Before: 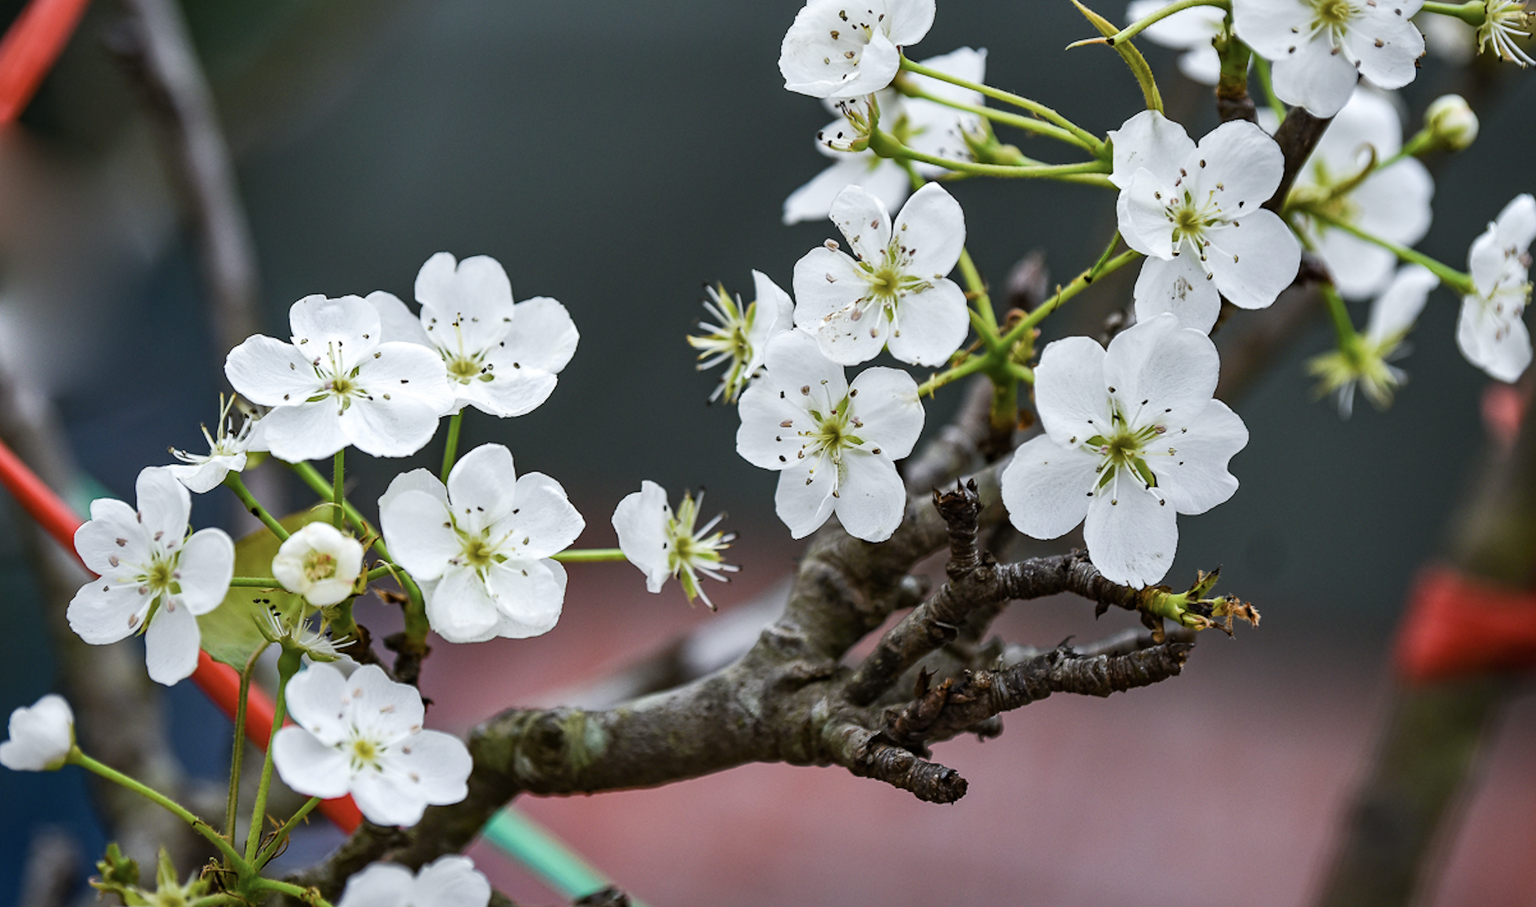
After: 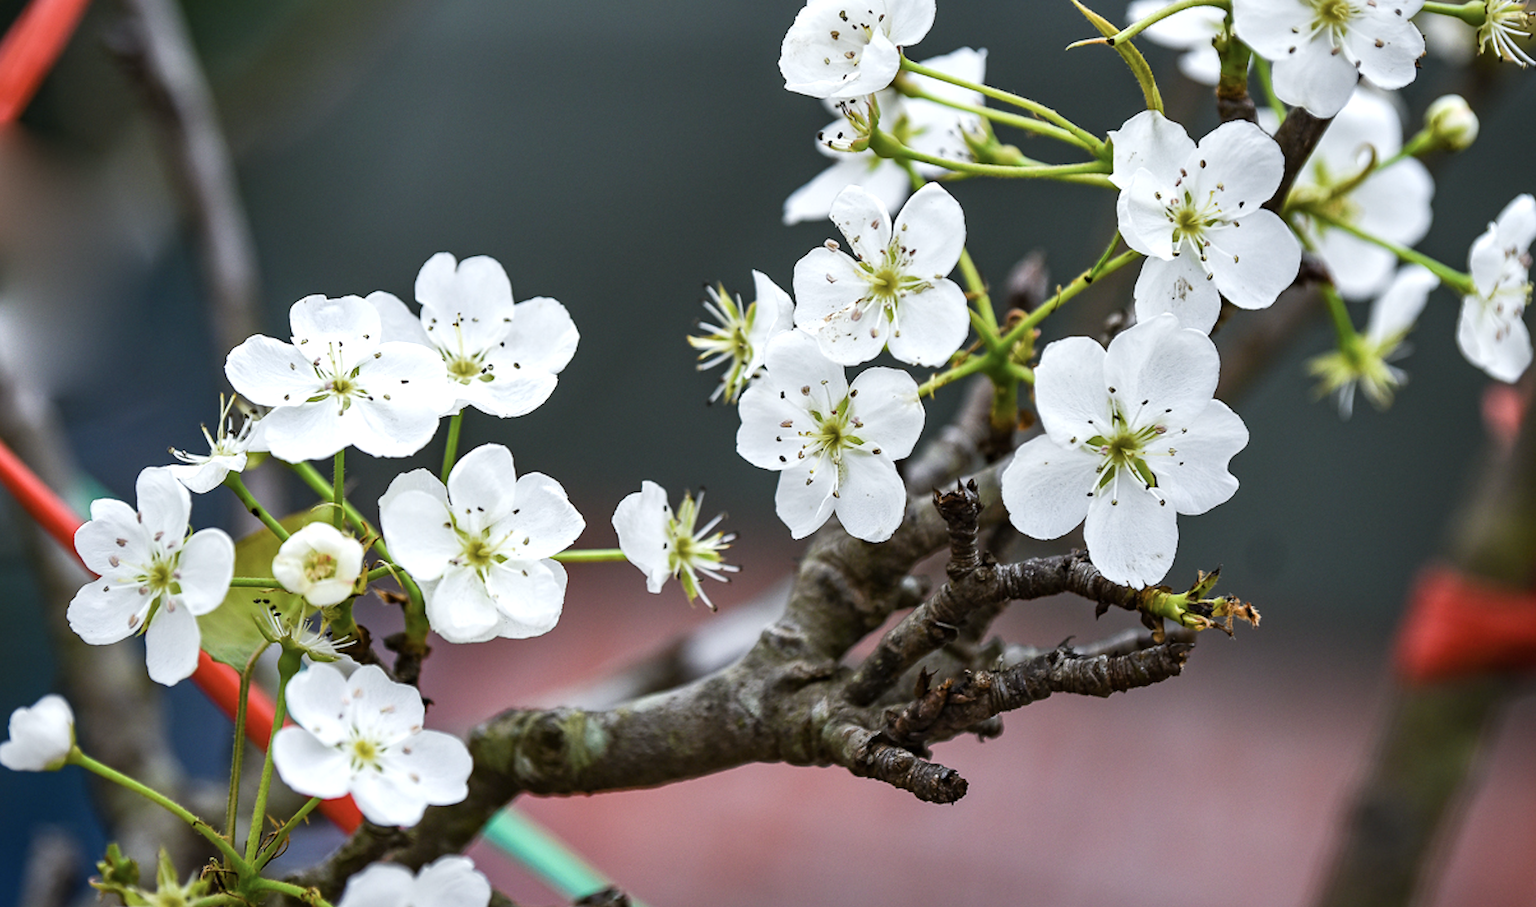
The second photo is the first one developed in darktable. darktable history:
exposure: exposure 0.261 EV, compensate highlight preservation false
